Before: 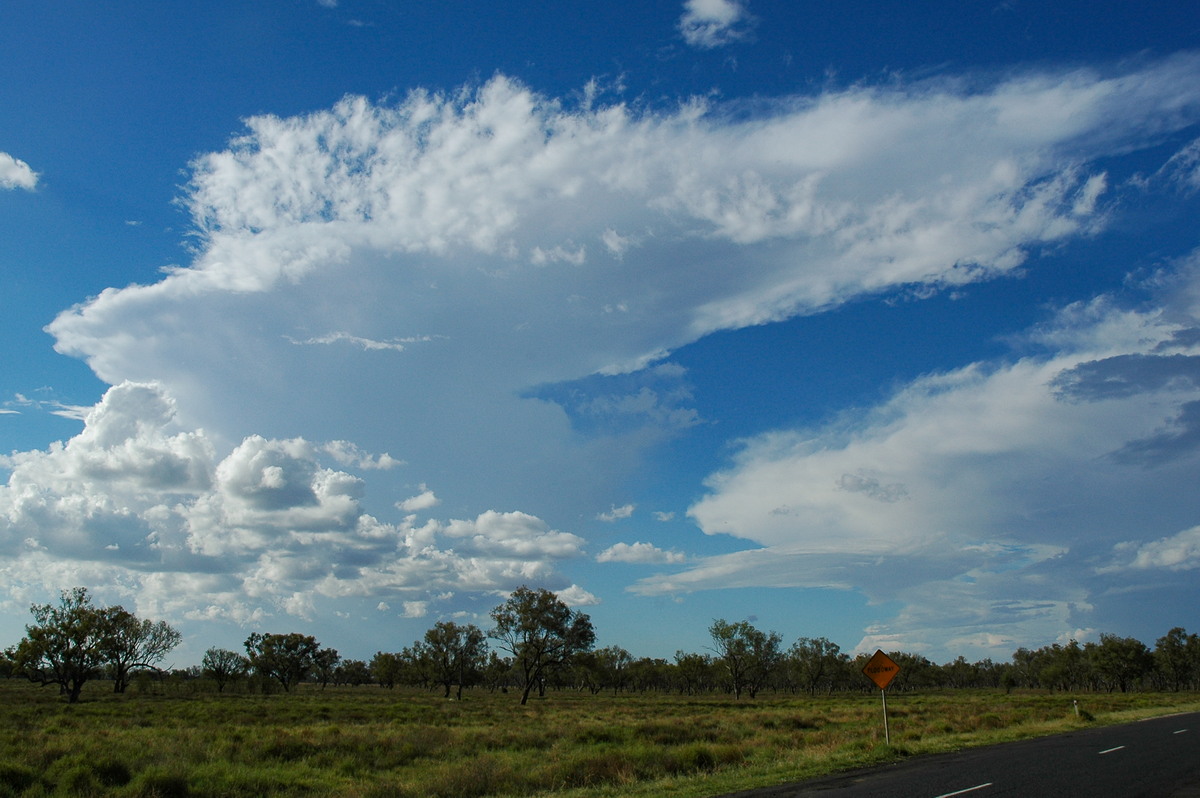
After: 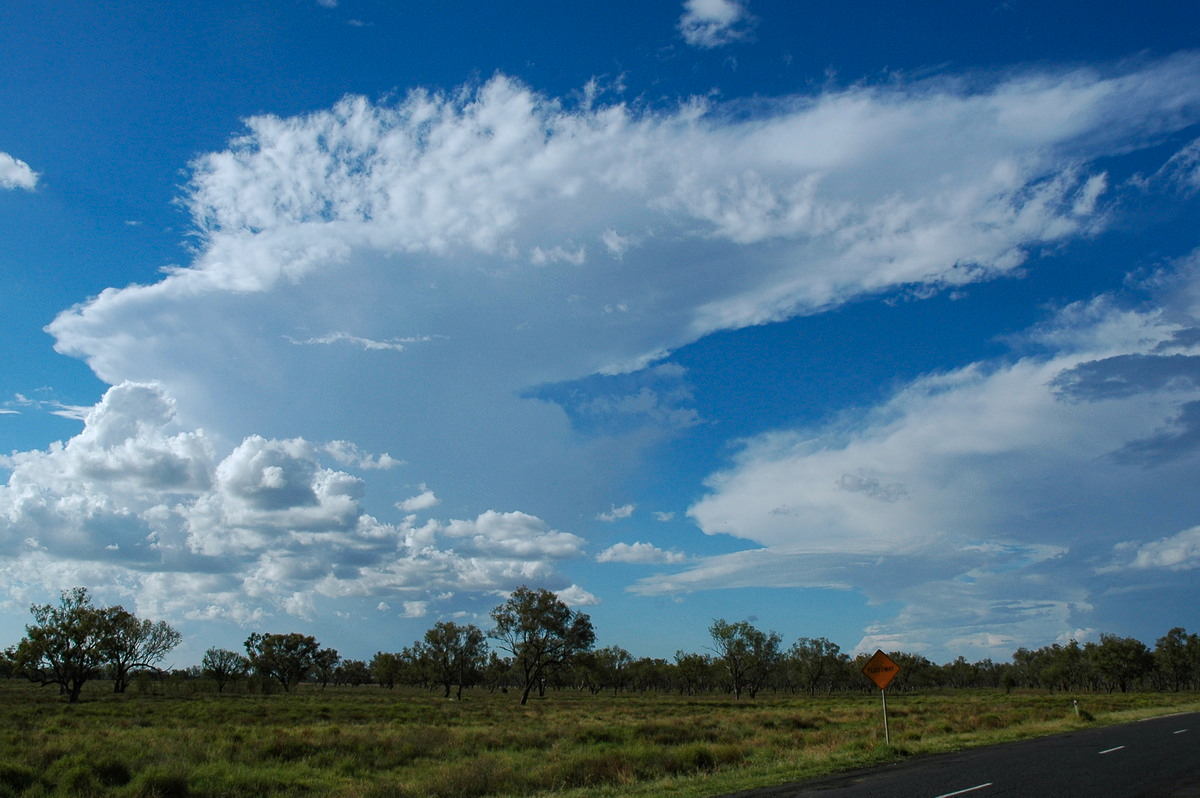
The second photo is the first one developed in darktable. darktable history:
color correction: highlights a* -0.812, highlights b* -9.13
